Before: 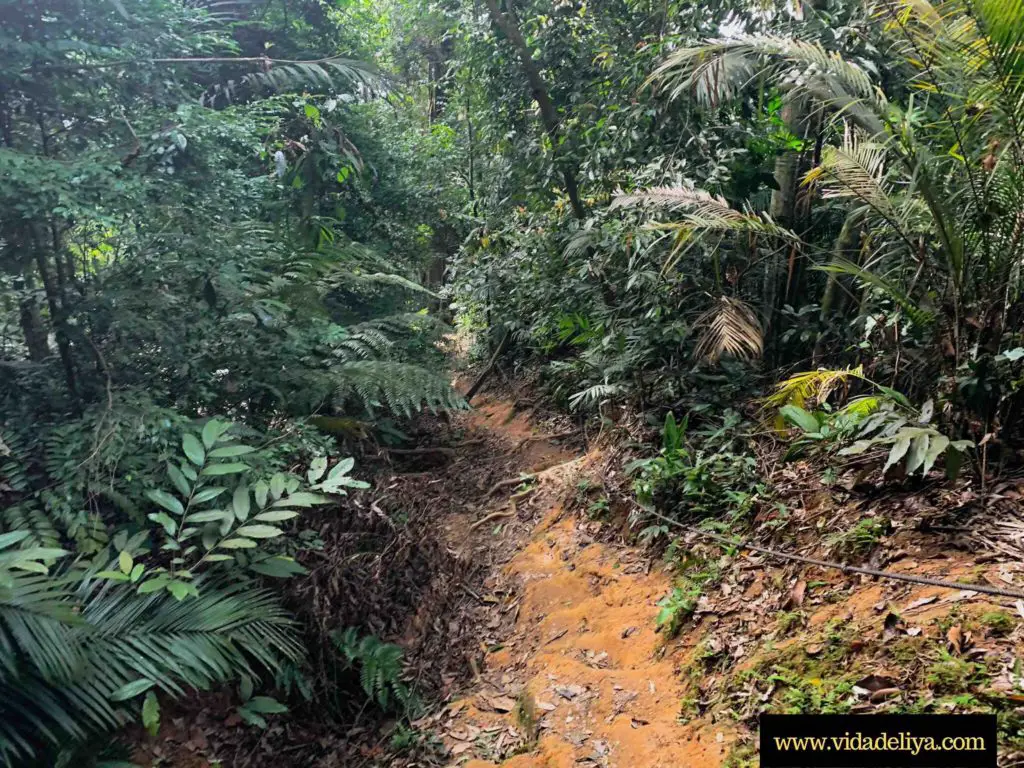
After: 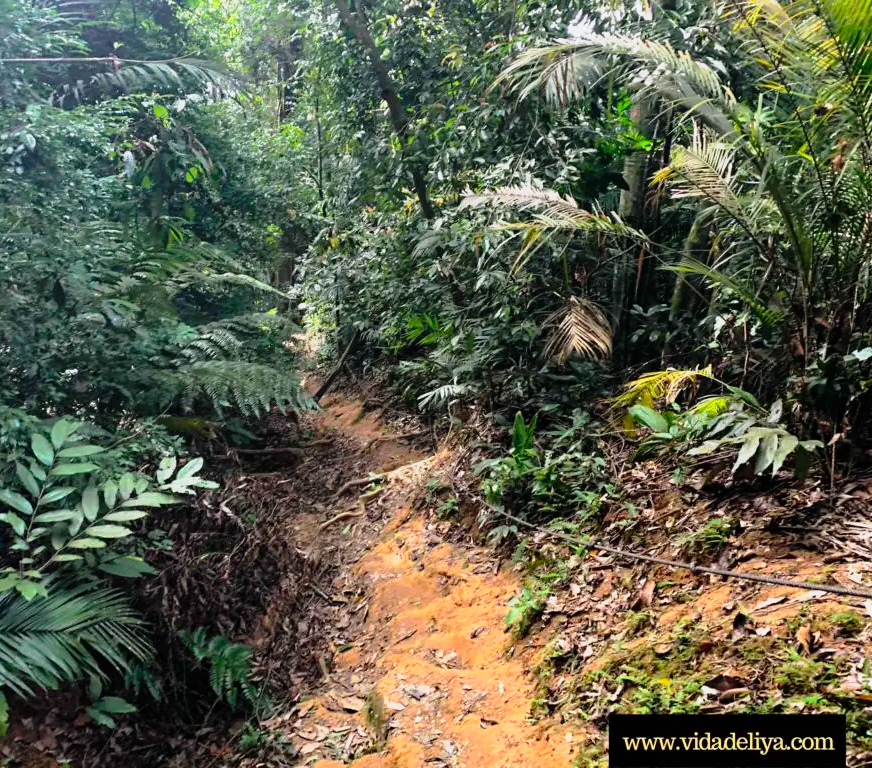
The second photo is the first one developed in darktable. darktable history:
base curve: curves: ch0 [(0, 0) (0.472, 0.508) (1, 1)], preserve colors none
crop and rotate: left 14.808%
tone curve: curves: ch0 [(0, 0) (0.105, 0.068) (0.195, 0.162) (0.283, 0.283) (0.384, 0.404) (0.485, 0.531) (0.638, 0.681) (0.795, 0.879) (1, 0.977)]; ch1 [(0, 0) (0.161, 0.092) (0.35, 0.33) (0.379, 0.401) (0.456, 0.469) (0.504, 0.498) (0.53, 0.532) (0.58, 0.619) (0.635, 0.671) (1, 1)]; ch2 [(0, 0) (0.371, 0.362) (0.437, 0.437) (0.483, 0.484) (0.53, 0.515) (0.56, 0.58) (0.622, 0.606) (1, 1)], preserve colors none
